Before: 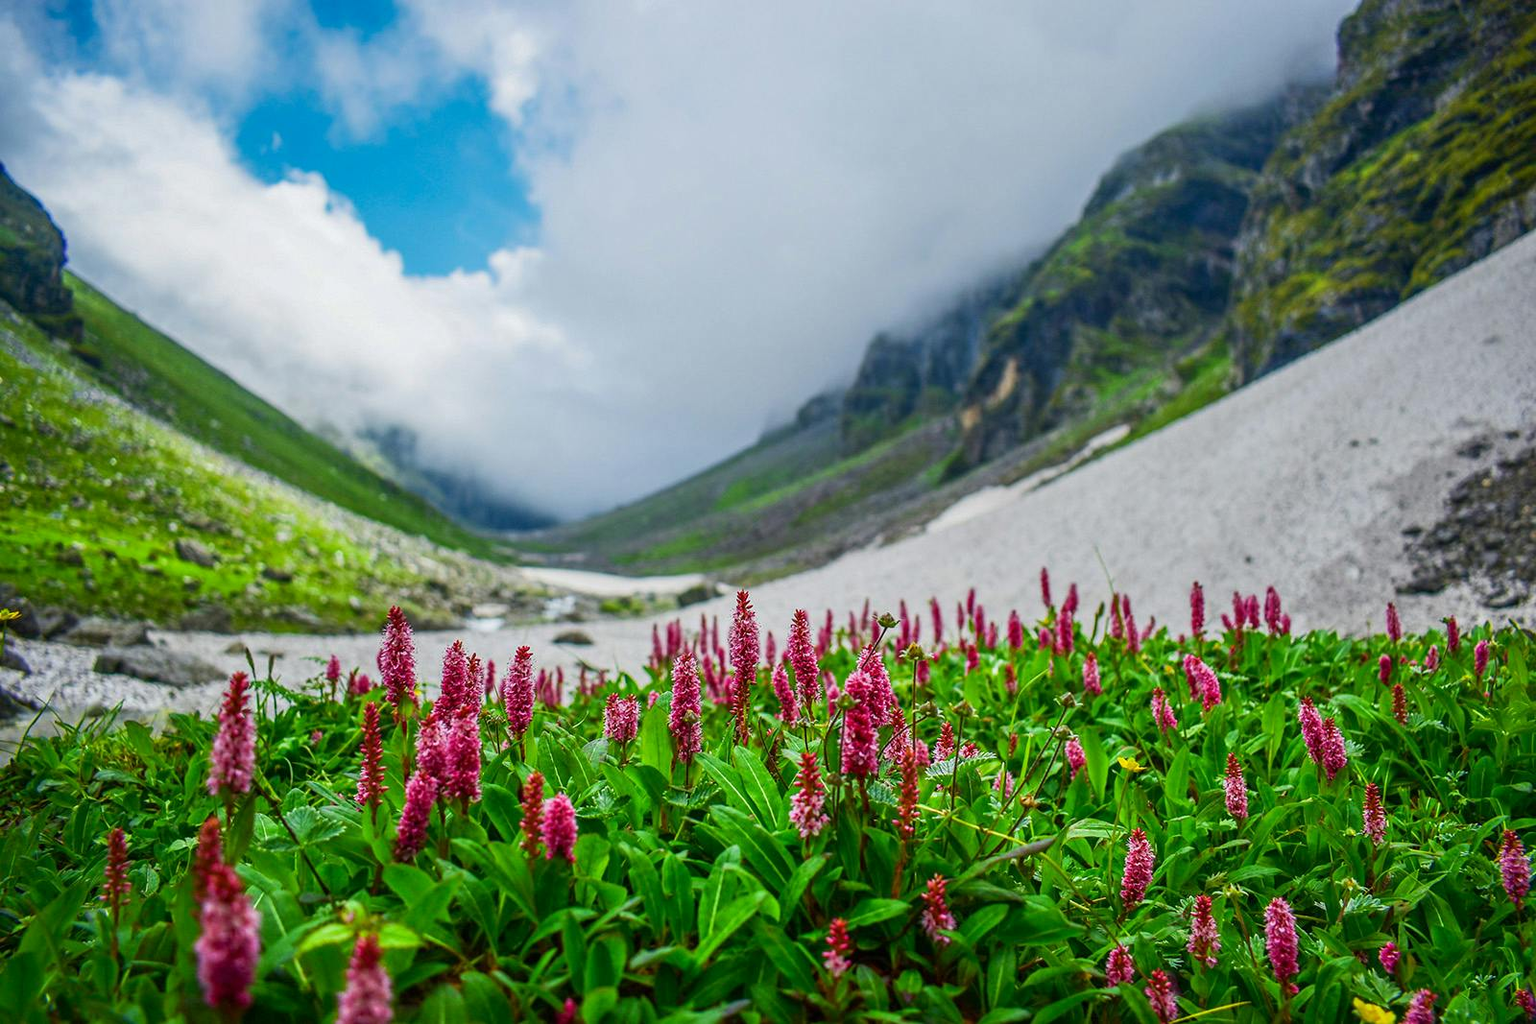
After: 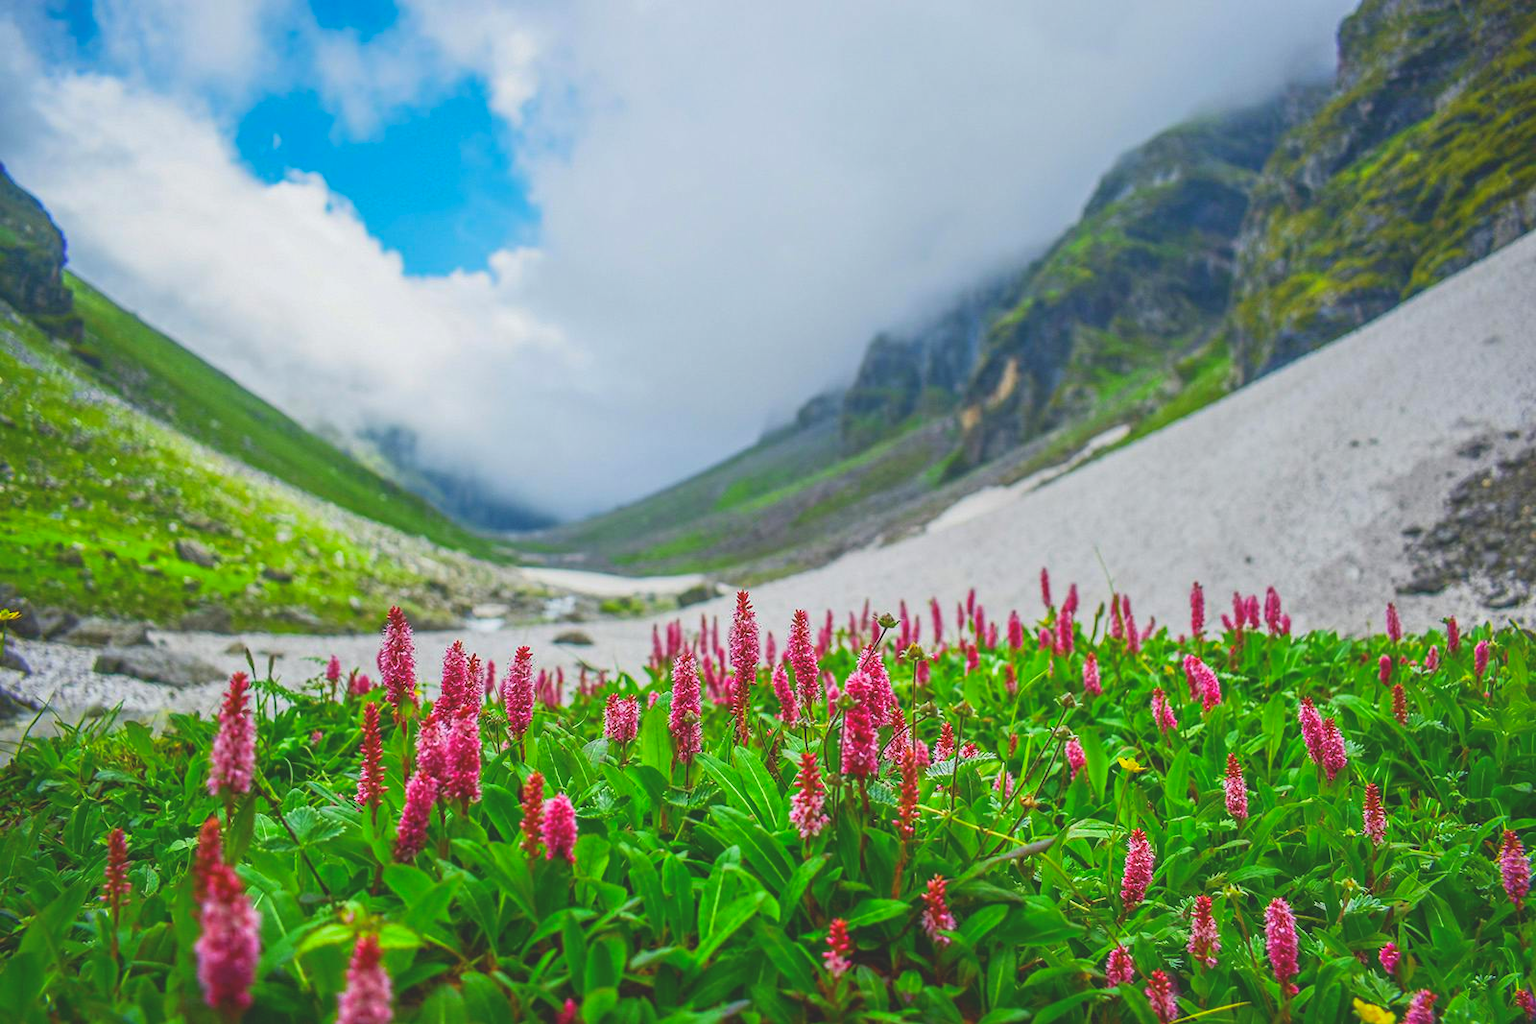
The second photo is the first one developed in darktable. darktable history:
contrast brightness saturation: contrast -0.28
exposure: black level correction -0.002, exposure 0.54 EV, compensate highlight preservation false
